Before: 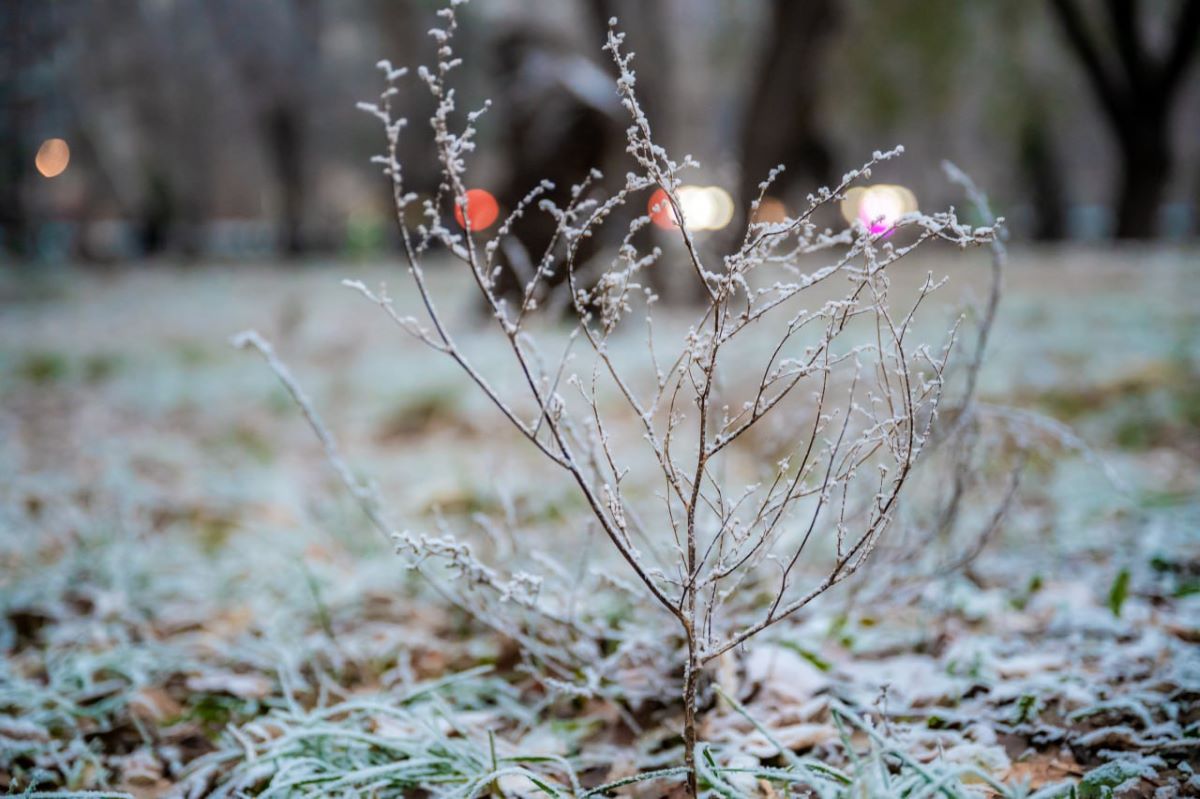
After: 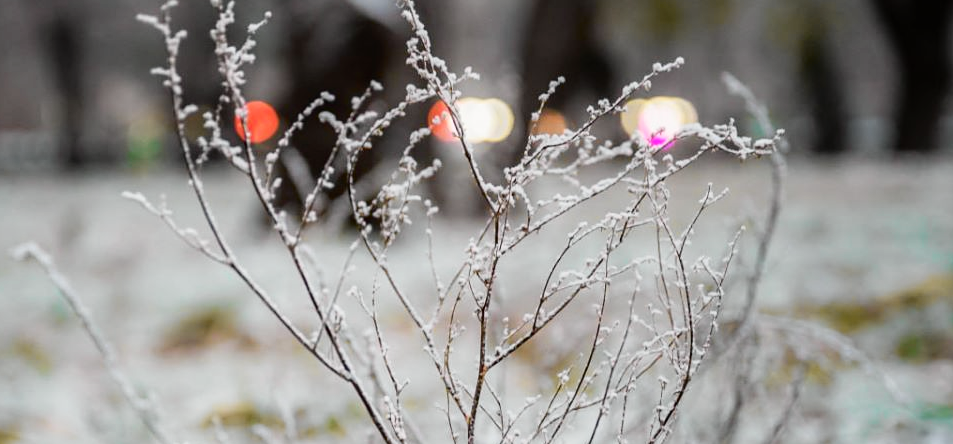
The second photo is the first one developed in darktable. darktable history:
sharpen: amount 0.2
crop: left 18.38%, top 11.092%, right 2.134%, bottom 33.217%
tone curve: curves: ch0 [(0, 0.008) (0.107, 0.083) (0.283, 0.287) (0.461, 0.498) (0.64, 0.691) (0.822, 0.869) (0.998, 0.978)]; ch1 [(0, 0) (0.323, 0.339) (0.438, 0.422) (0.473, 0.487) (0.502, 0.502) (0.527, 0.53) (0.561, 0.583) (0.608, 0.629) (0.669, 0.704) (0.859, 0.899) (1, 1)]; ch2 [(0, 0) (0.33, 0.347) (0.421, 0.456) (0.473, 0.498) (0.502, 0.504) (0.522, 0.524) (0.549, 0.567) (0.585, 0.627) (0.676, 0.724) (1, 1)], color space Lab, independent channels, preserve colors none
